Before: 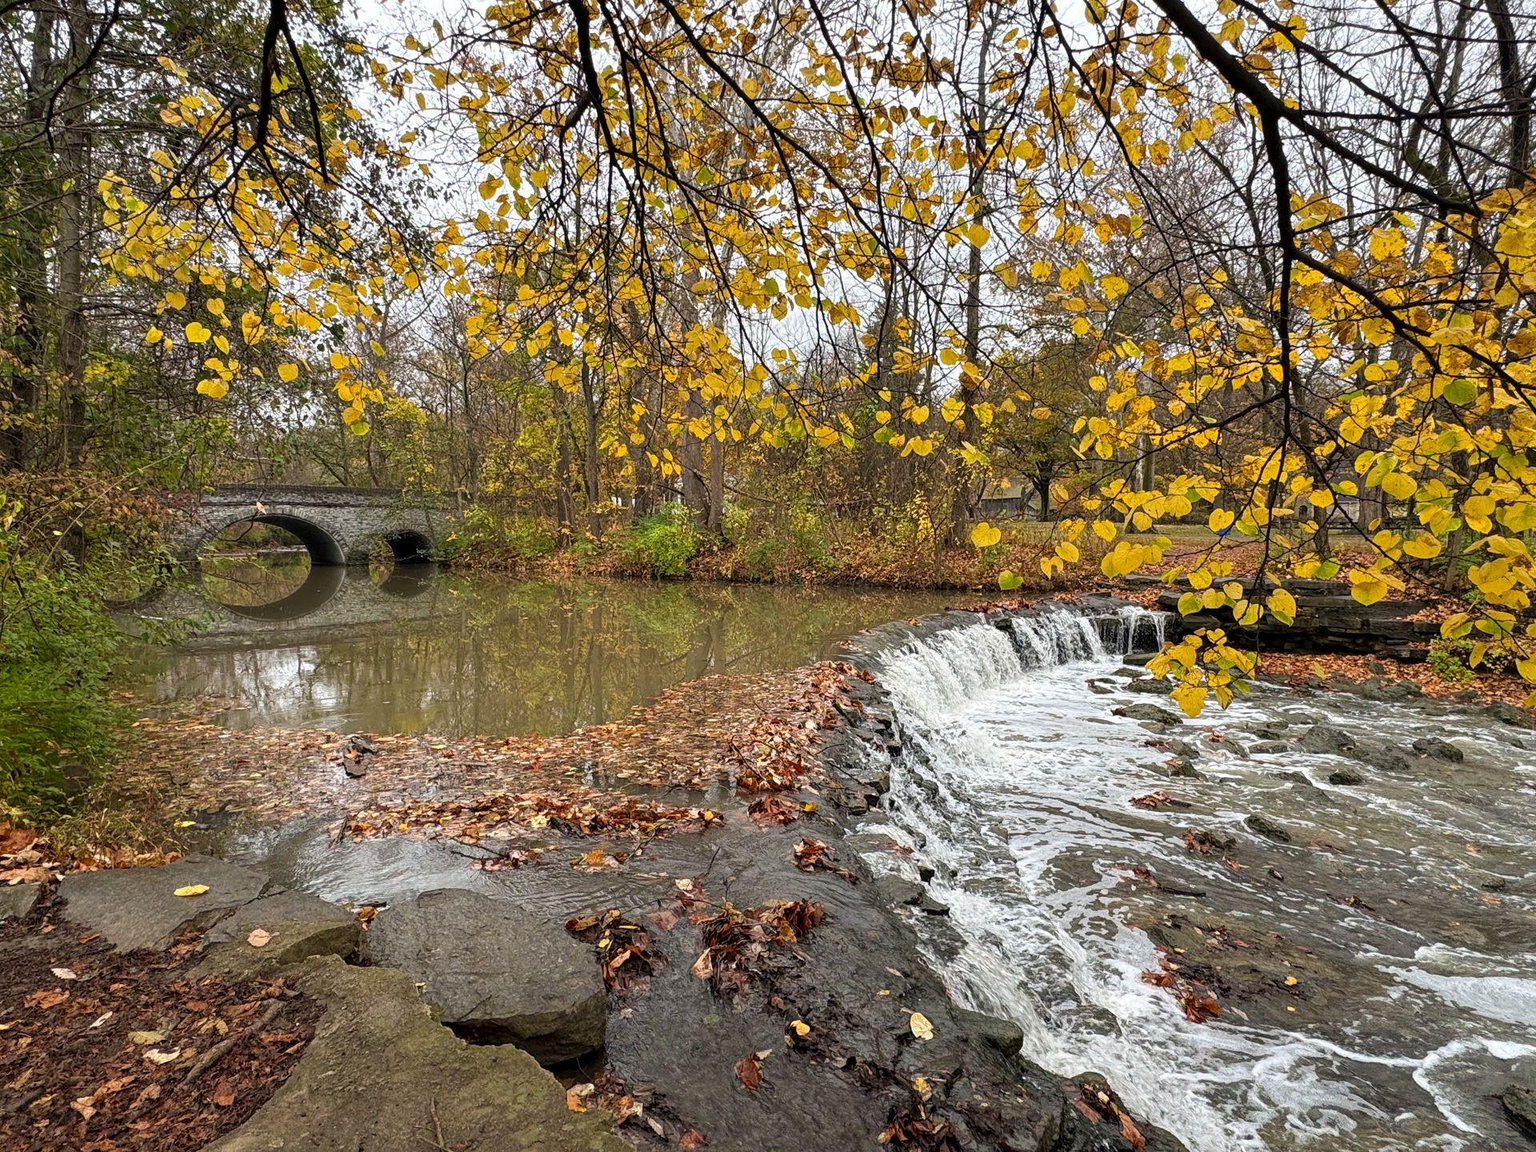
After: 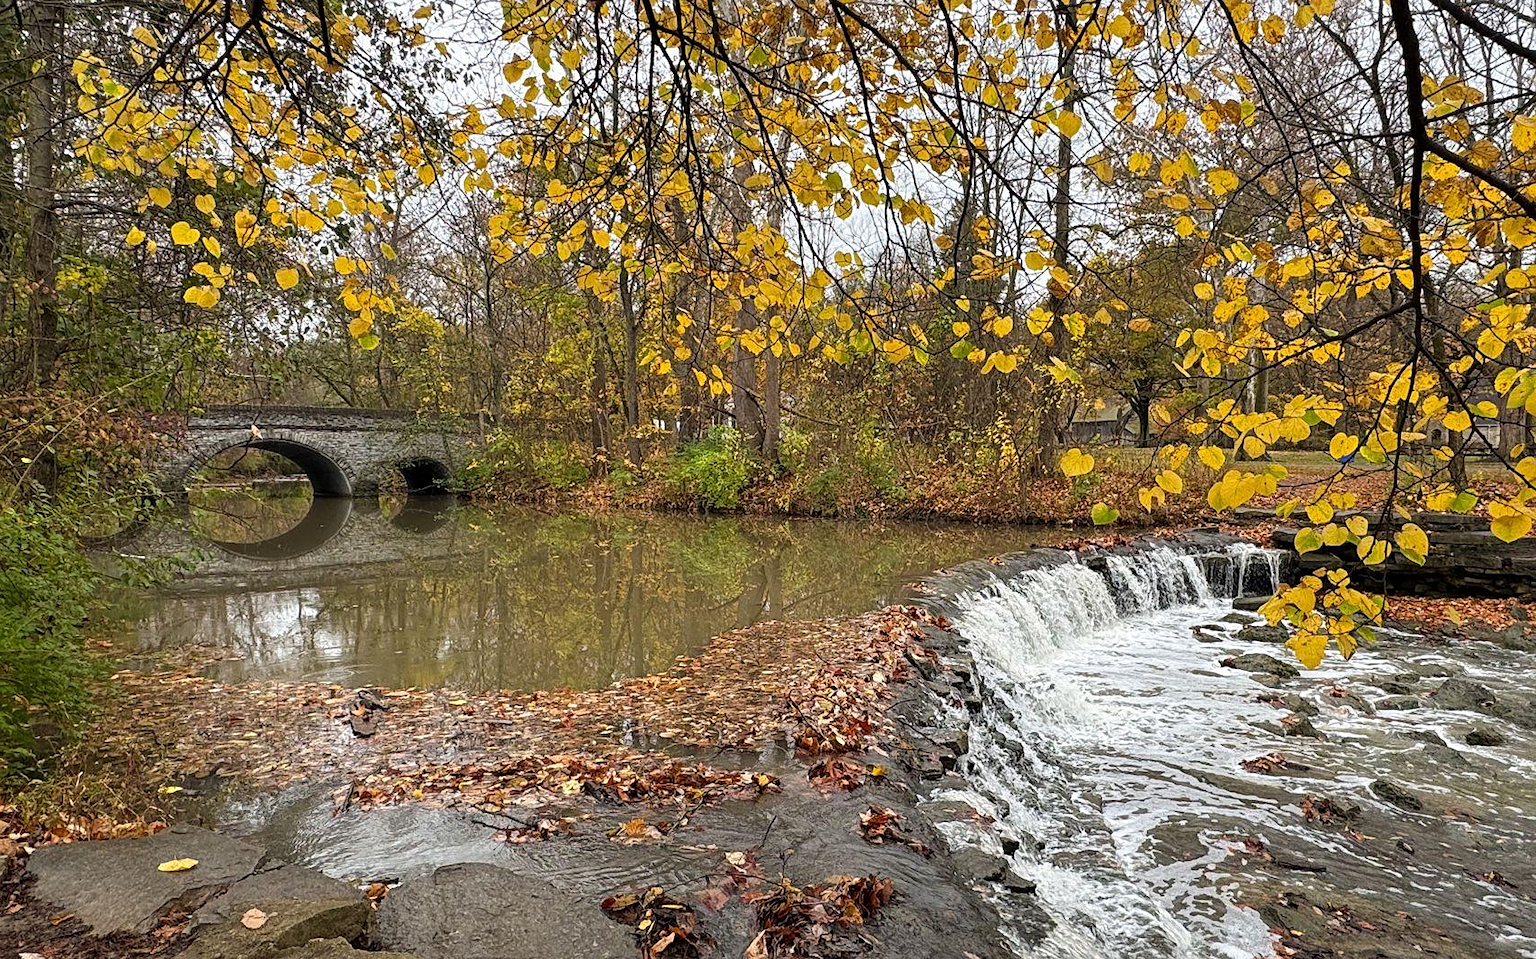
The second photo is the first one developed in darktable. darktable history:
sharpen: amount 0.215
crop and rotate: left 2.284%, top 11%, right 9.379%, bottom 15.389%
